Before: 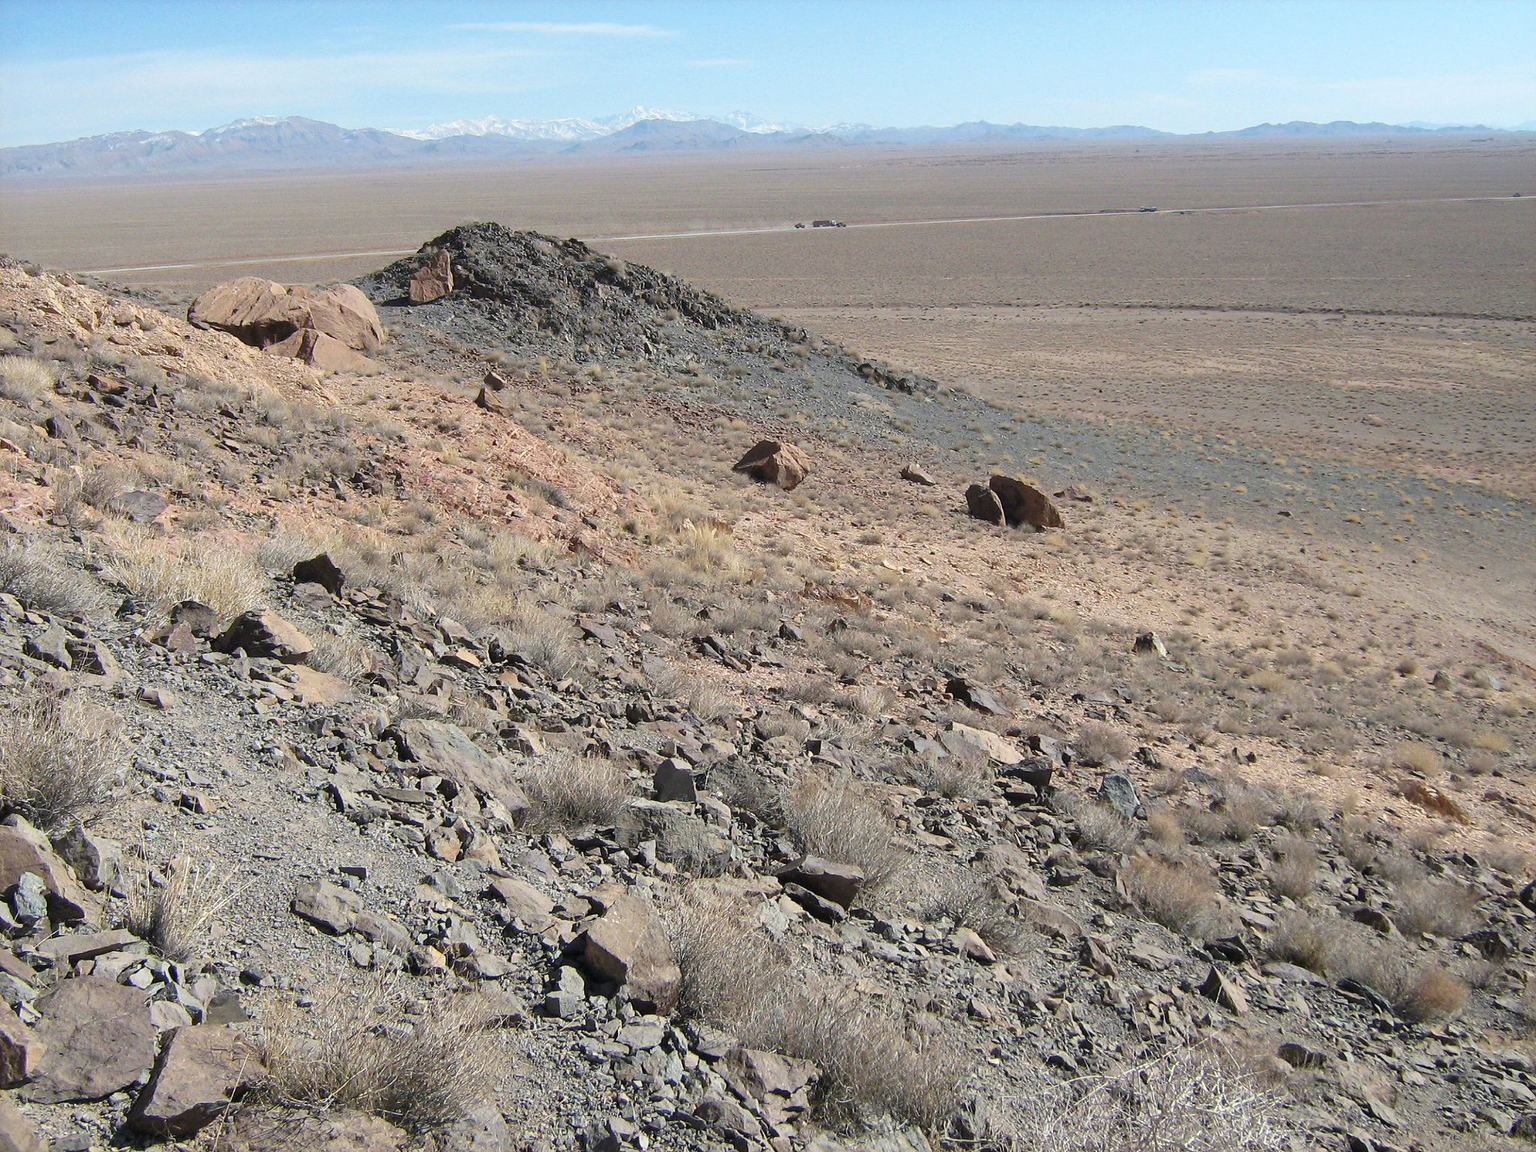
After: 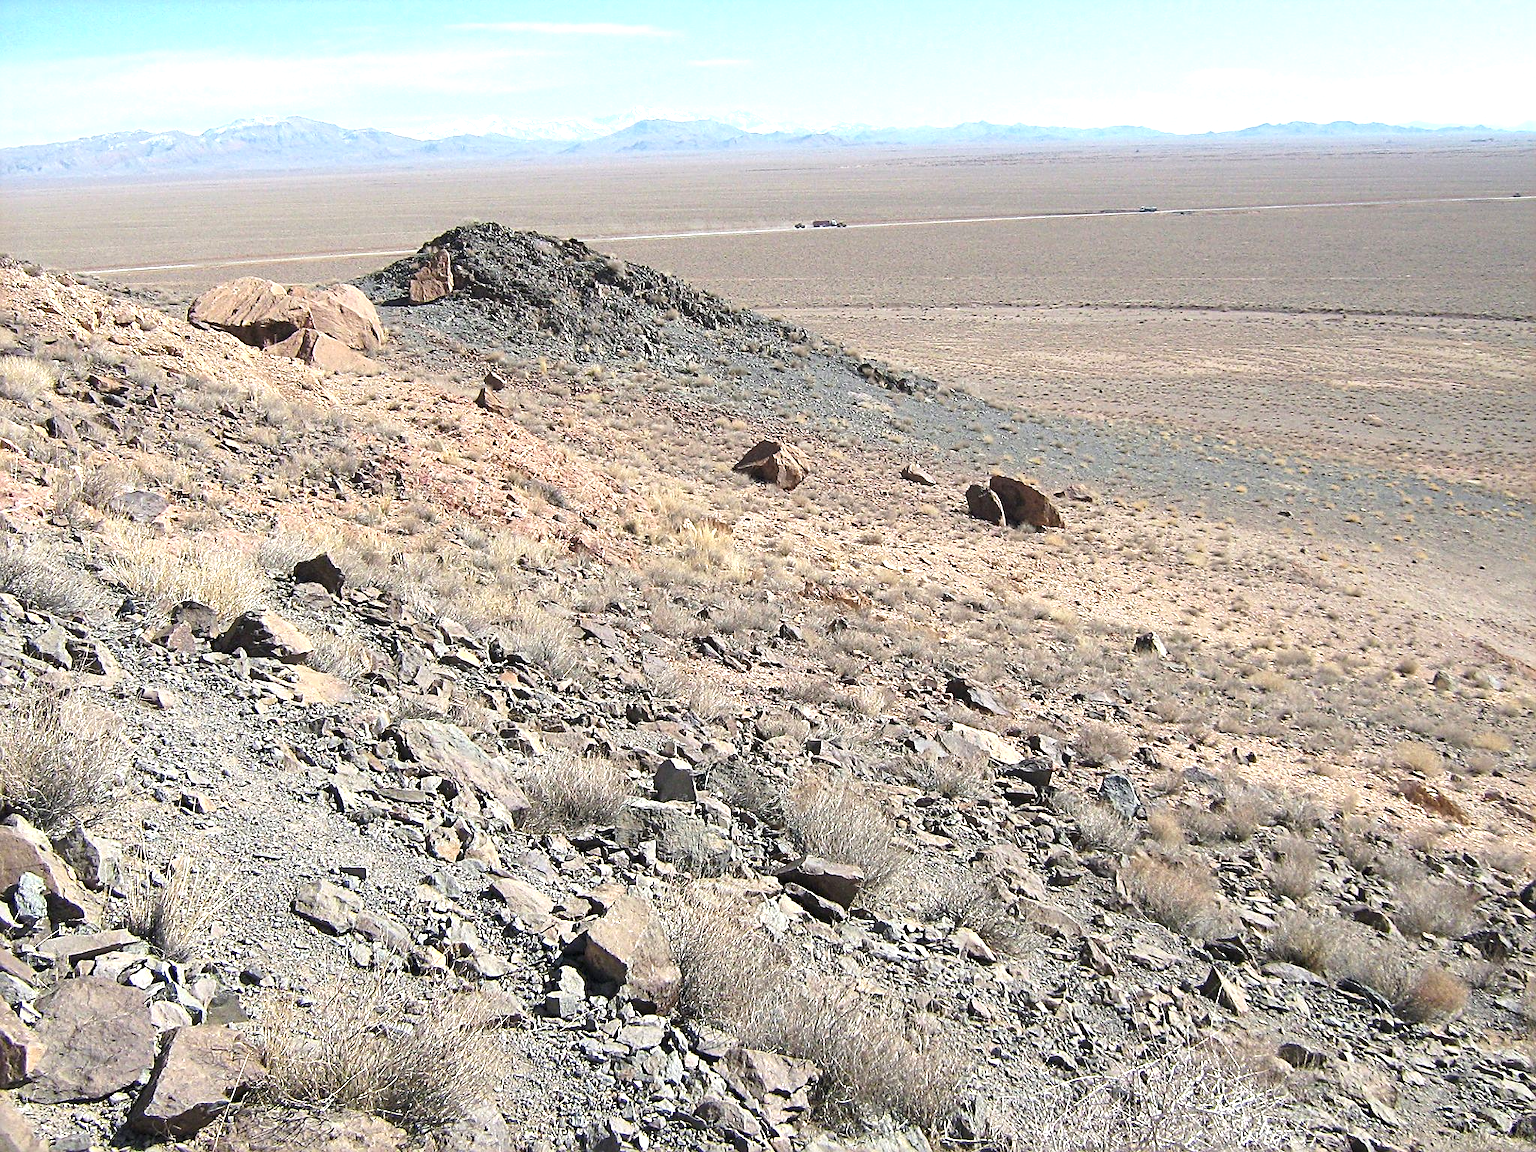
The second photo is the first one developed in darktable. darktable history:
sharpen: radius 2.767
exposure: exposure 0.722 EV, compensate highlight preservation false
